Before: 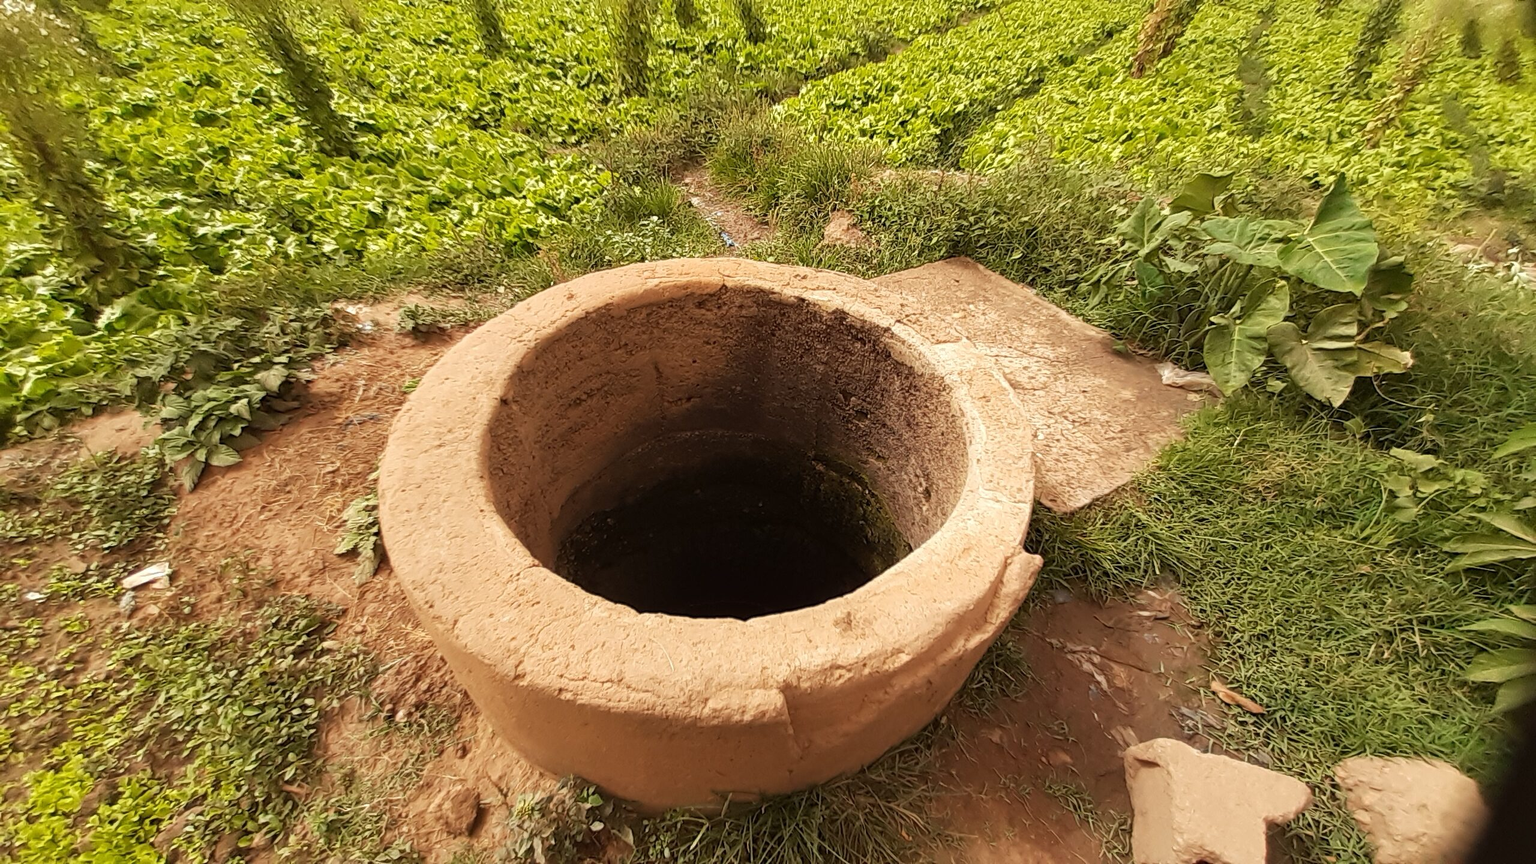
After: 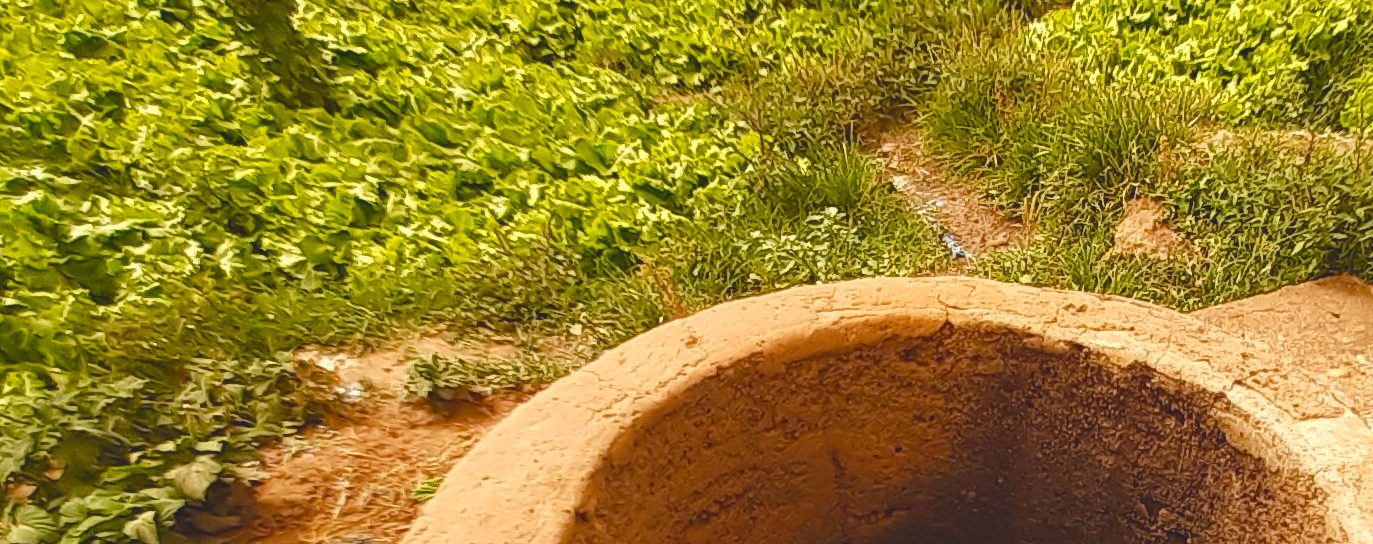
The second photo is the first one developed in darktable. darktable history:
crop: left 10.121%, top 10.631%, right 36.218%, bottom 51.526%
color balance rgb: shadows lift › chroma 3%, shadows lift › hue 280.8°, power › hue 330°, highlights gain › chroma 3%, highlights gain › hue 75.6°, global offset › luminance 1.5%, perceptual saturation grading › global saturation 20%, perceptual saturation grading › highlights -25%, perceptual saturation grading › shadows 50%, global vibrance 30%
